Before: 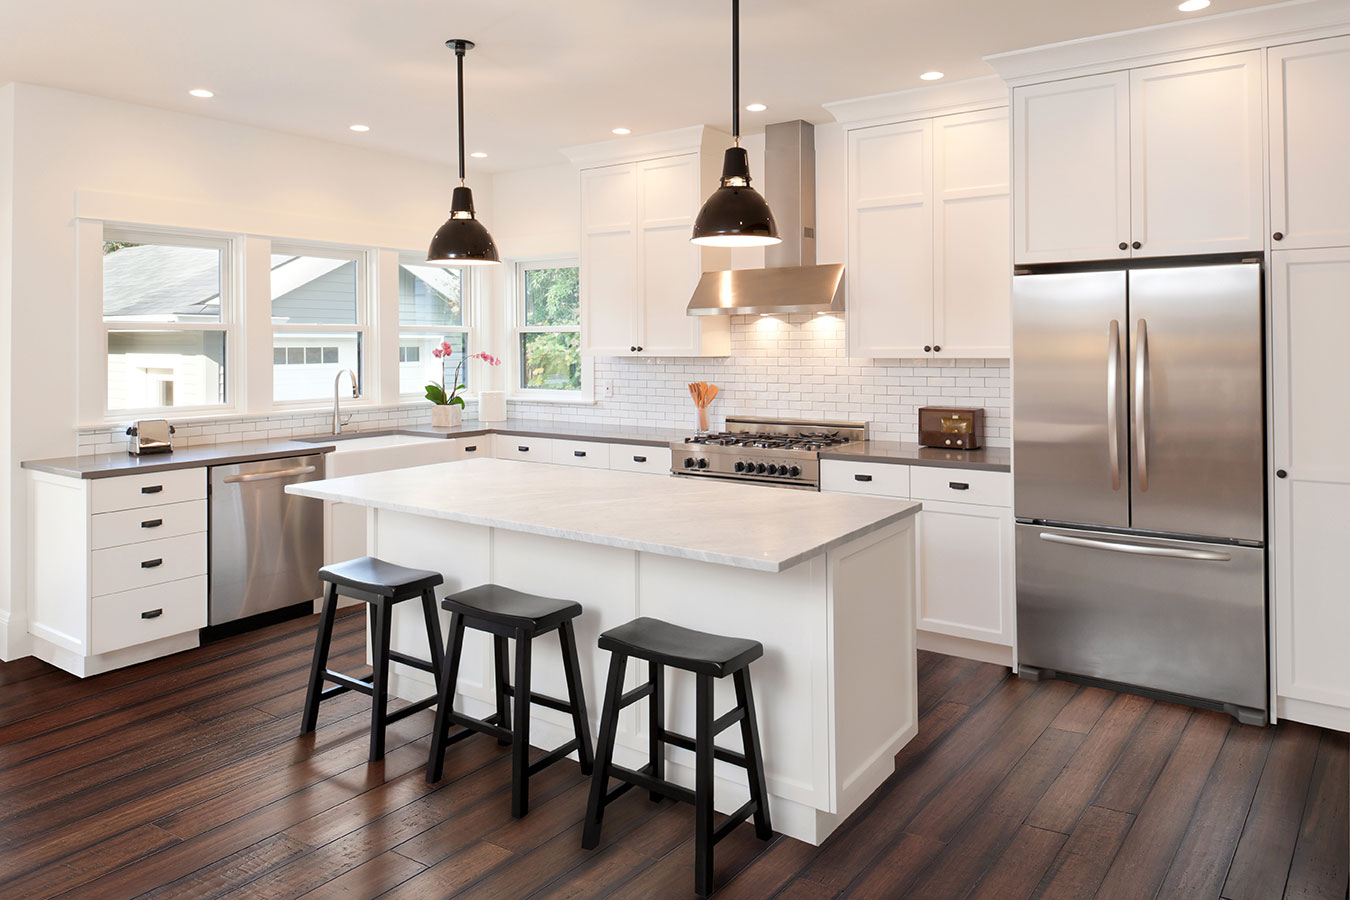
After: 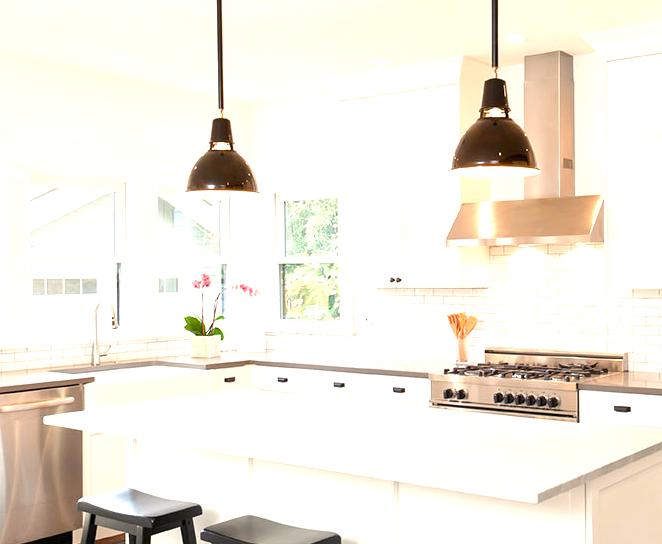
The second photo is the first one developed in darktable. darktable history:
exposure: black level correction 0, exposure 1 EV, compensate exposure bias true, compensate highlight preservation false
color balance rgb: shadows lift › luminance -9.506%, highlights gain › chroma 3.065%, highlights gain › hue 78.04°, perceptual saturation grading › global saturation 20%, perceptual saturation grading › highlights -25.472%, perceptual saturation grading › shadows 50.037%
crop: left 17.854%, top 7.757%, right 33.072%, bottom 31.793%
